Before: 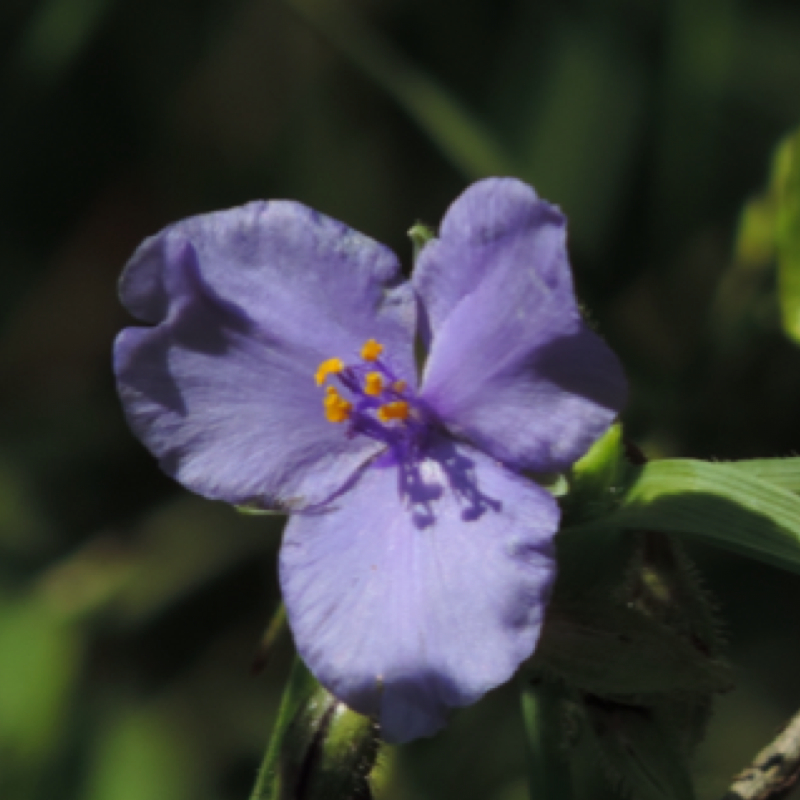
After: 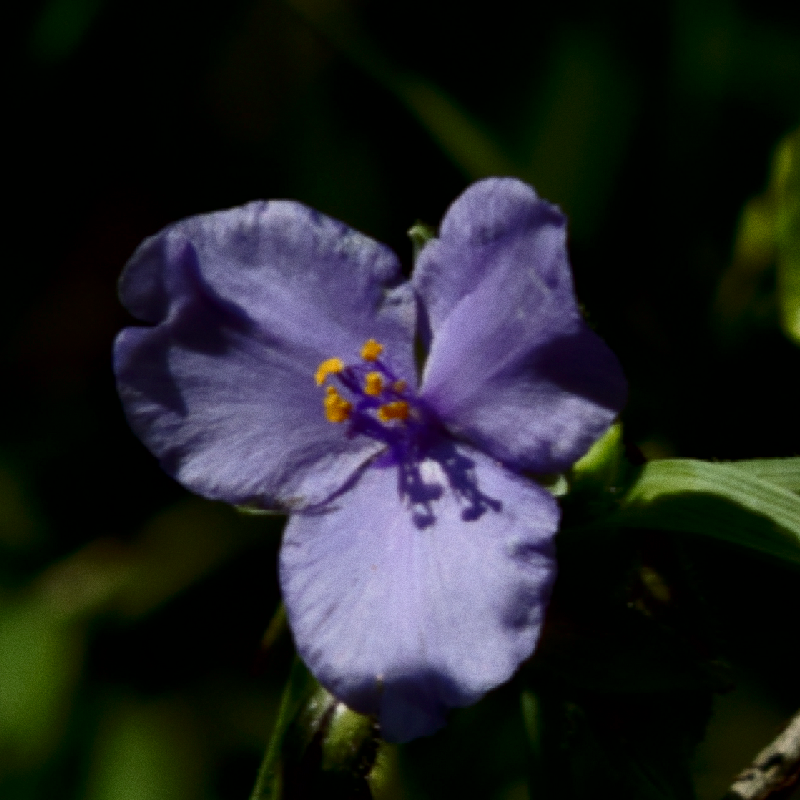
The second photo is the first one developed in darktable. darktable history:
contrast brightness saturation: contrast 0.28
grain: on, module defaults
exposure: black level correction 0.011, exposure -0.478 EV, compensate highlight preservation false
